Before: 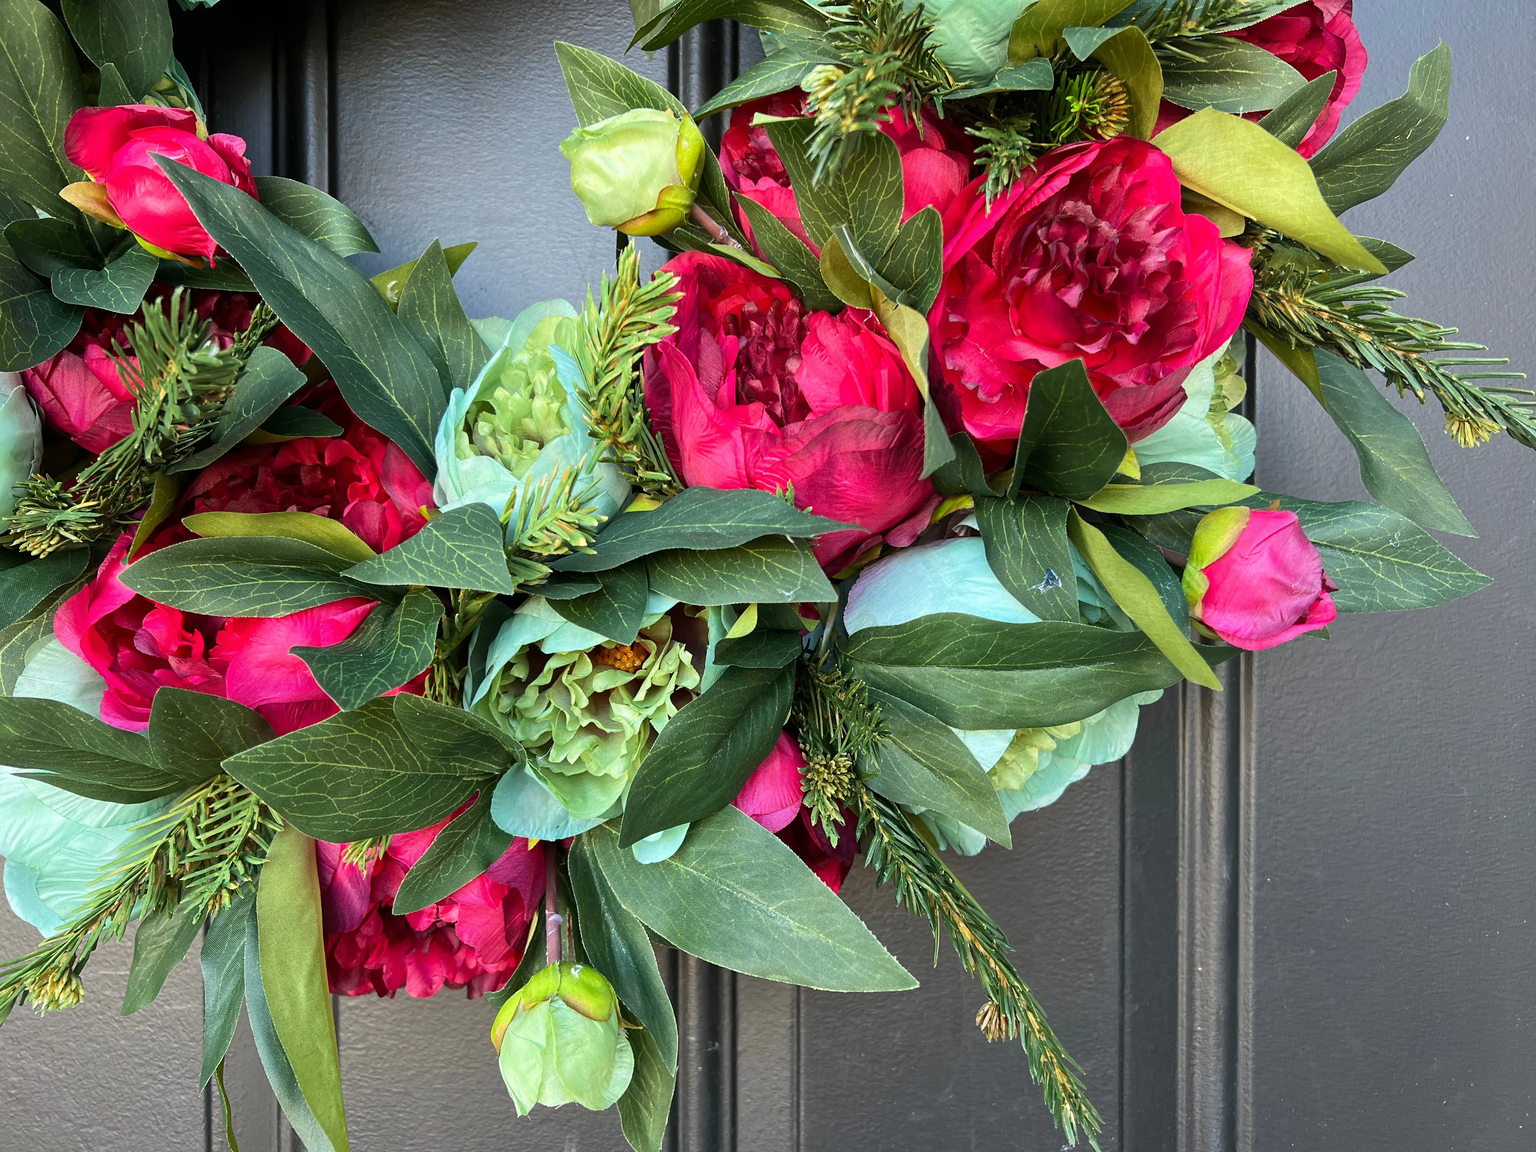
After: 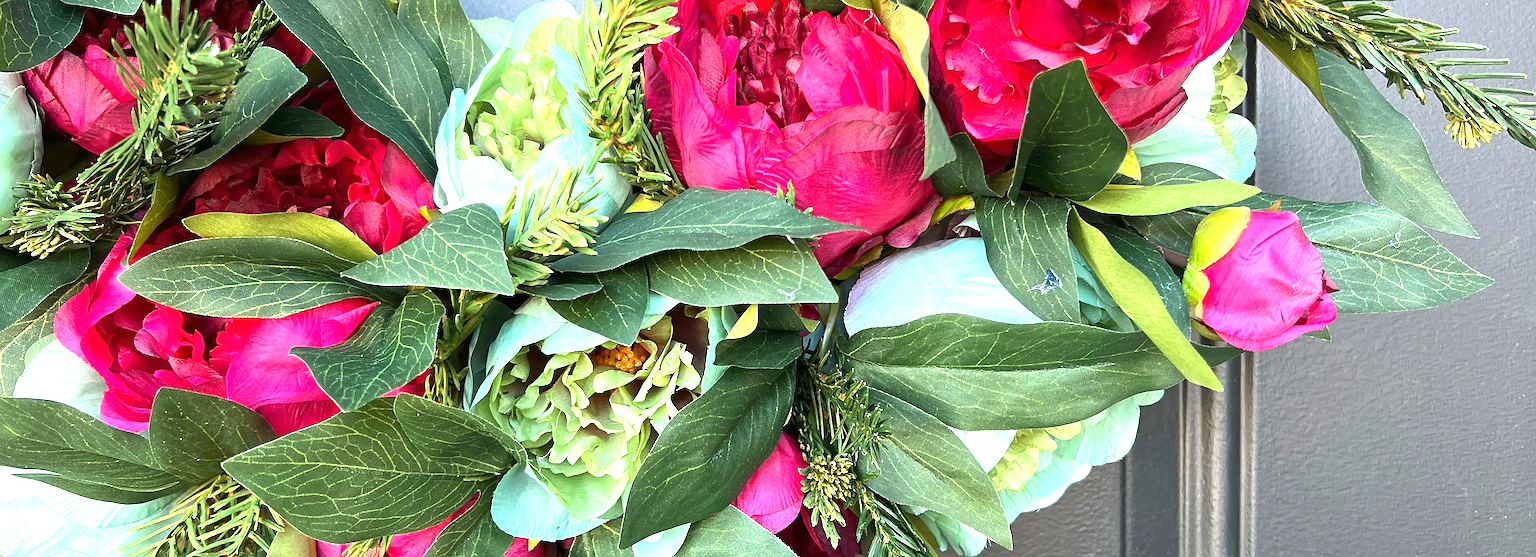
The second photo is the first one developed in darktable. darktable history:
exposure: black level correction 0, exposure 1.015 EV, compensate exposure bias true, compensate highlight preservation false
sharpen: on, module defaults
crop and rotate: top 26.056%, bottom 25.543%
